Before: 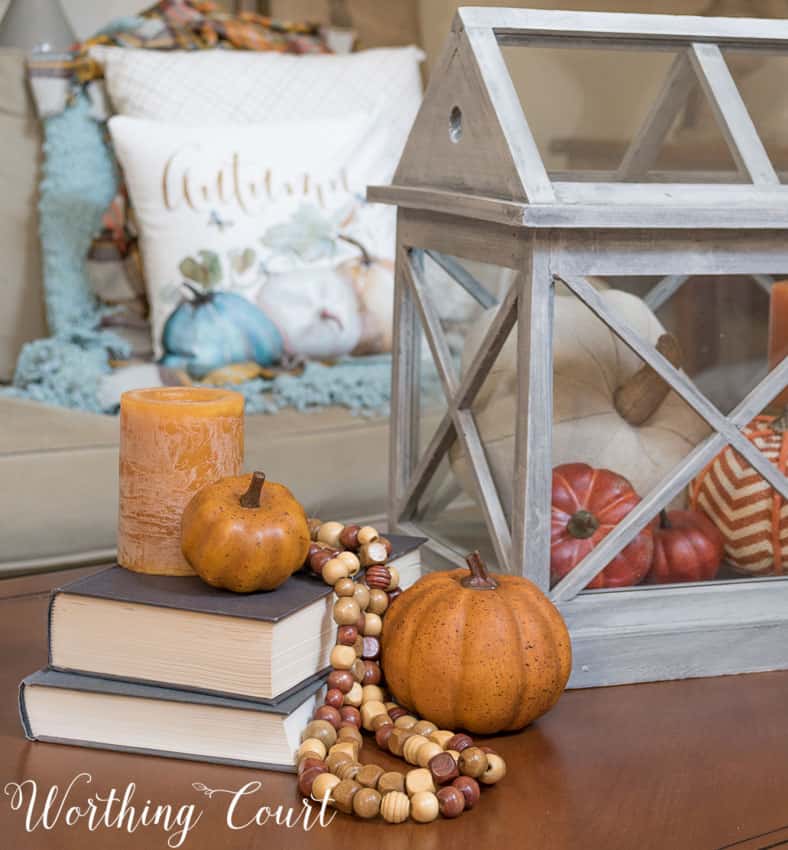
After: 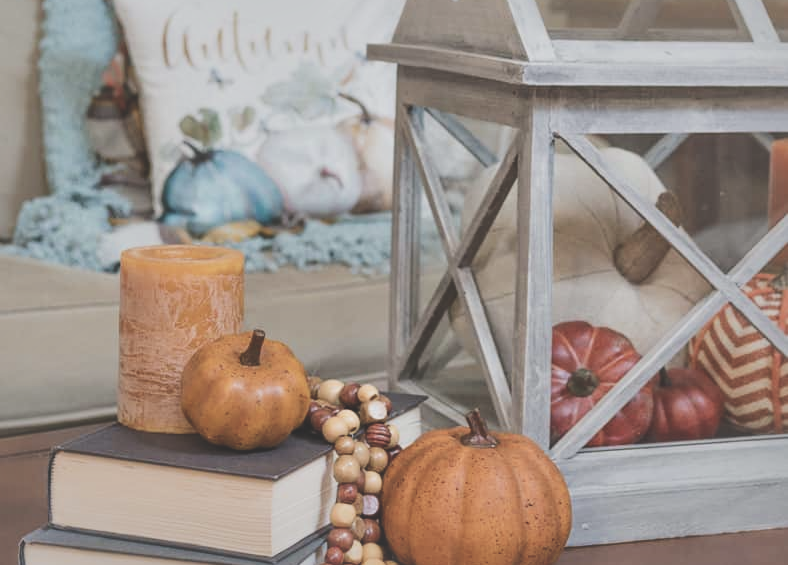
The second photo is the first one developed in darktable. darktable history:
local contrast: mode bilateral grid, contrast 20, coarseness 50, detail 171%, midtone range 0.2
filmic rgb: black relative exposure -6.98 EV, white relative exposure 5.63 EV, hardness 2.86
crop: top 16.727%, bottom 16.727%
exposure: black level correction -0.062, exposure -0.05 EV, compensate highlight preservation false
